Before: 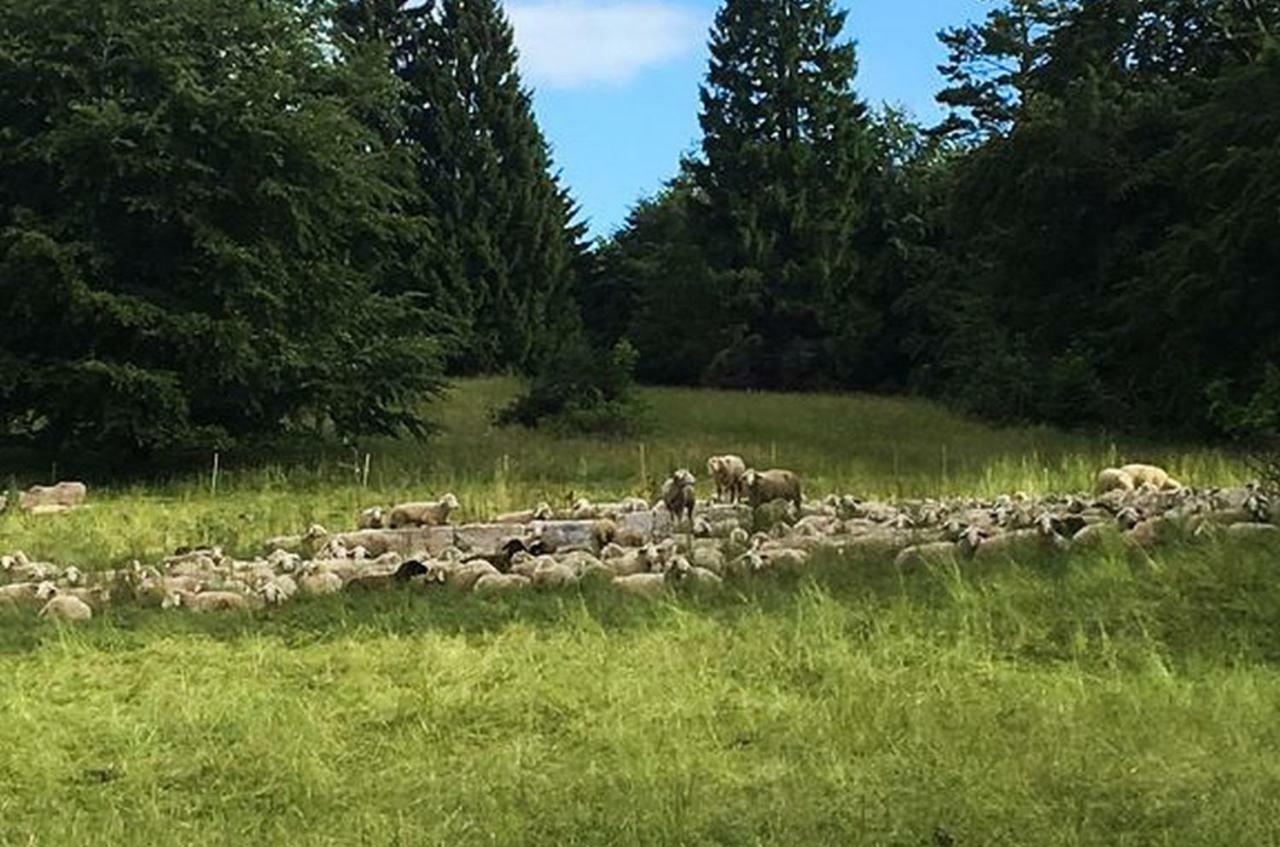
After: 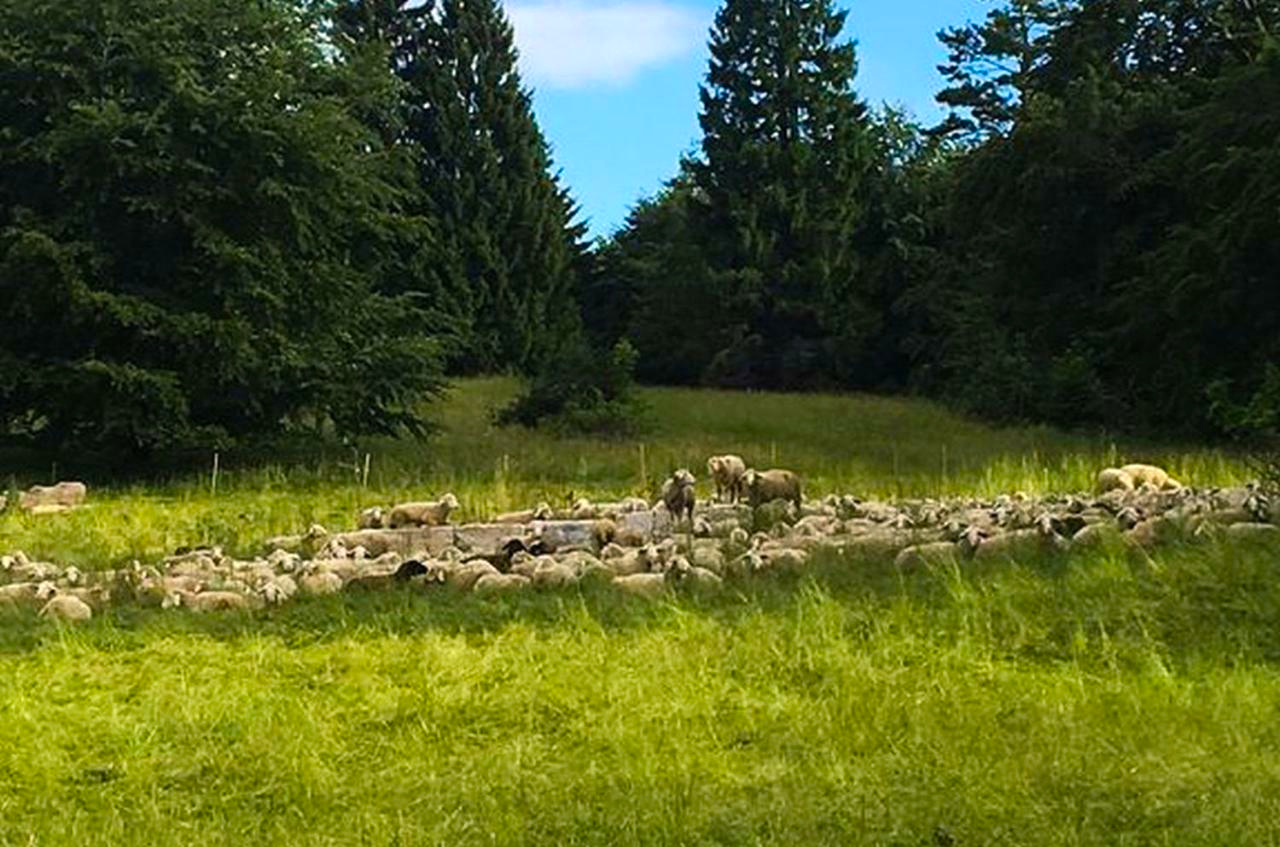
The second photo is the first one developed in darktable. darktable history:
color balance rgb: highlights gain › luminance 7.223%, highlights gain › chroma 0.913%, highlights gain › hue 49°, perceptual saturation grading › global saturation 19.593%, global vibrance 20%
